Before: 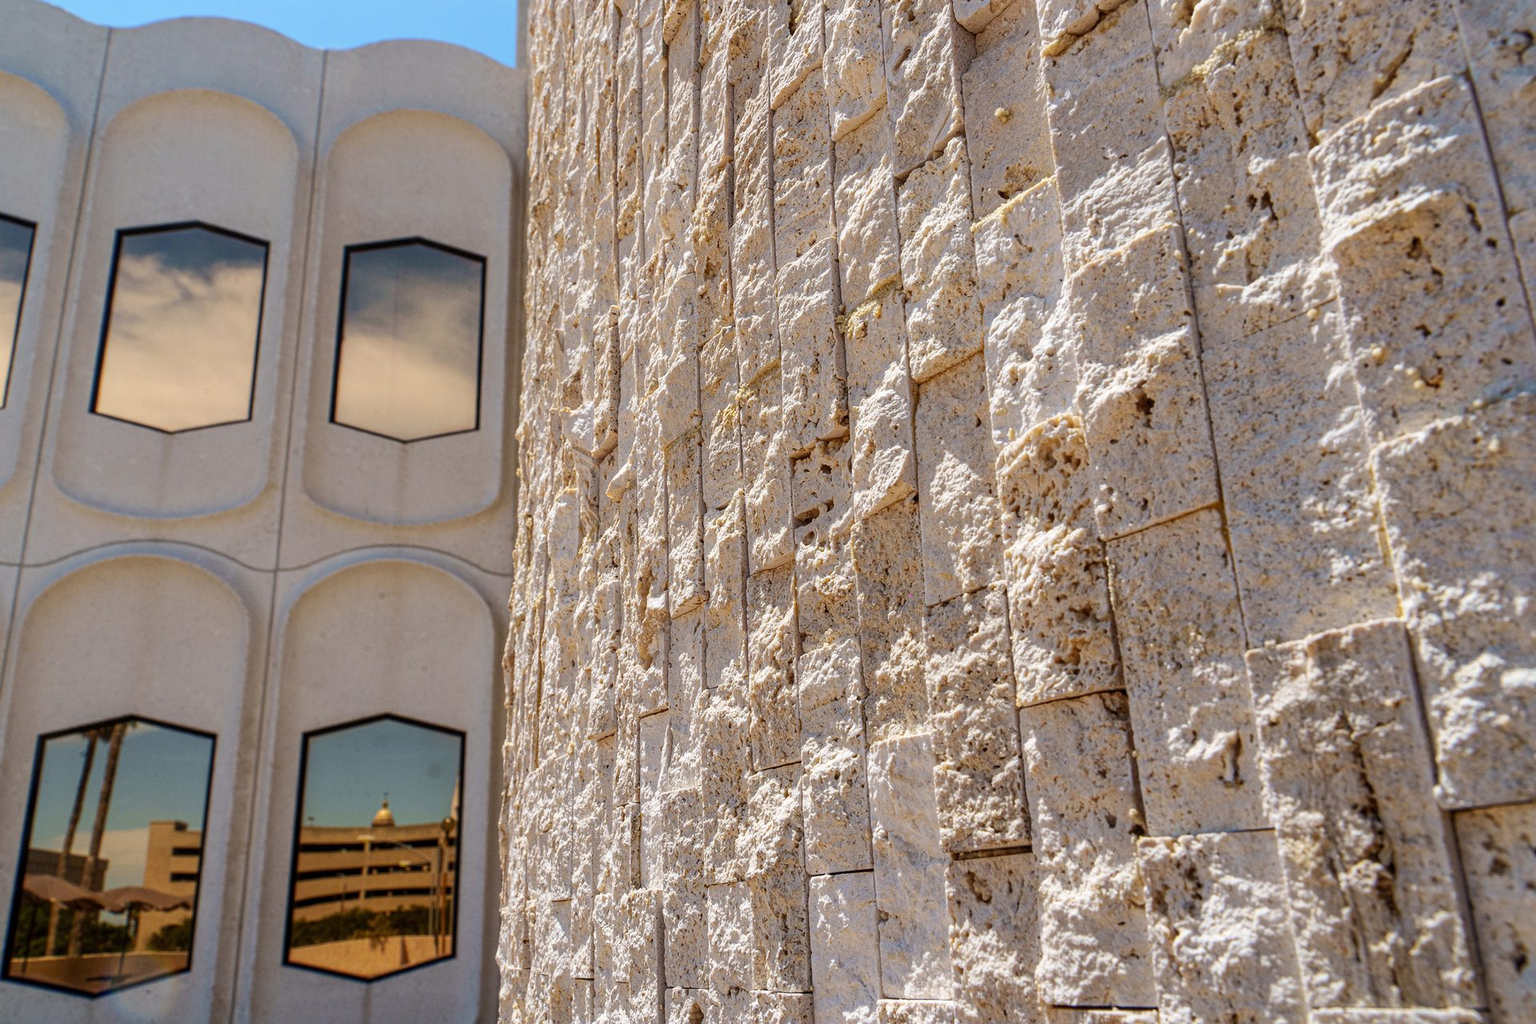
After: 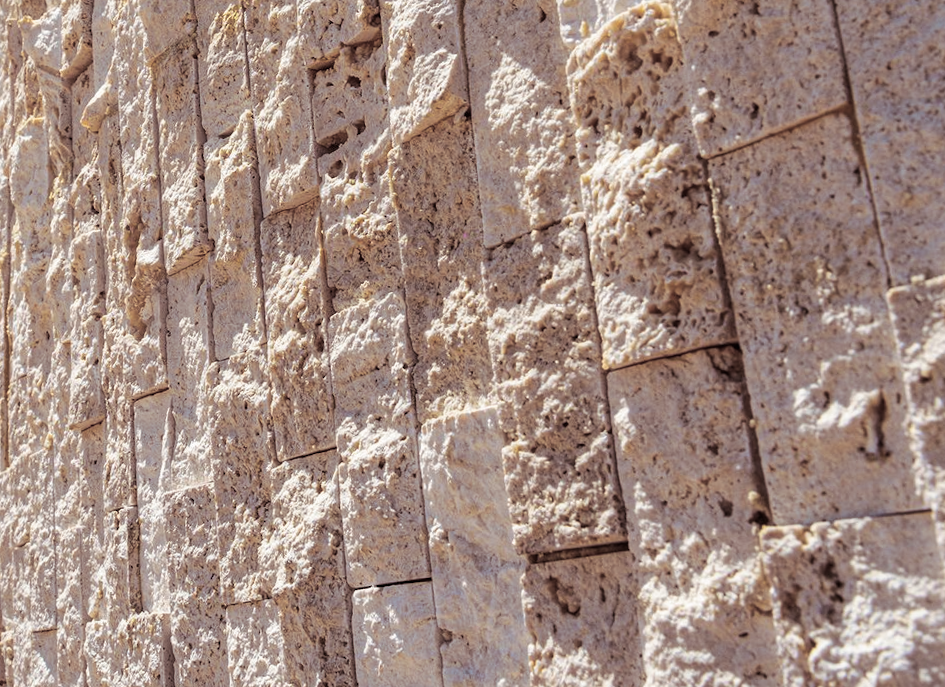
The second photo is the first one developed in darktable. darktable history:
crop: left 34.479%, top 38.822%, right 13.718%, bottom 5.172%
split-toning: shadows › saturation 0.24, highlights › hue 54°, highlights › saturation 0.24
rotate and perspective: rotation -2.12°, lens shift (vertical) 0.009, lens shift (horizontal) -0.008, automatic cropping original format, crop left 0.036, crop right 0.964, crop top 0.05, crop bottom 0.959
